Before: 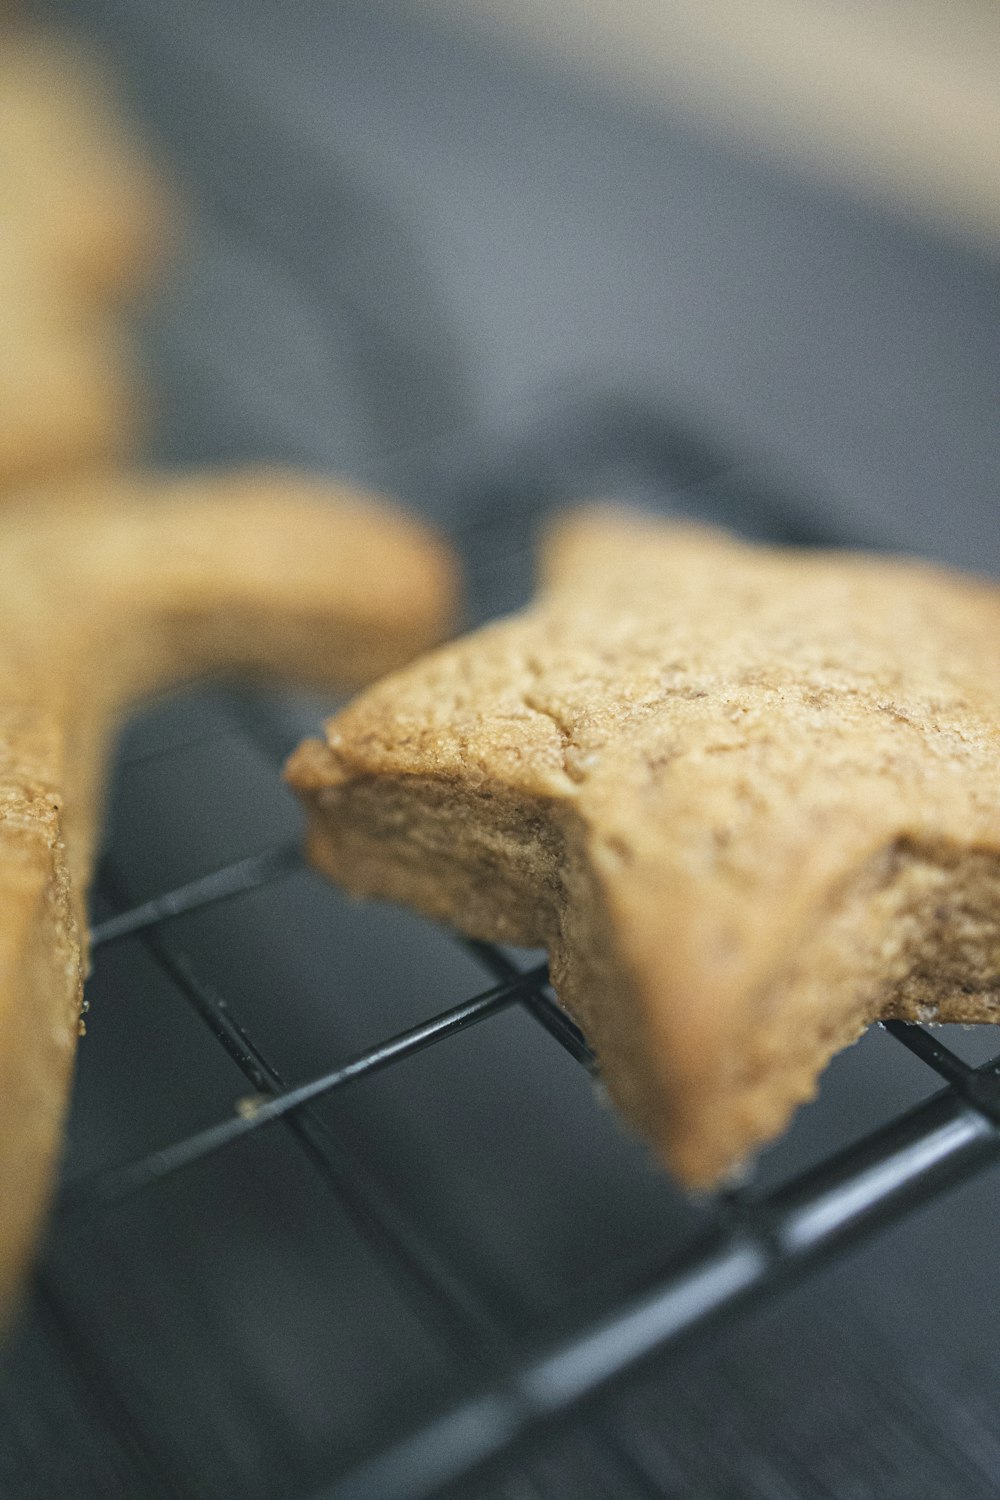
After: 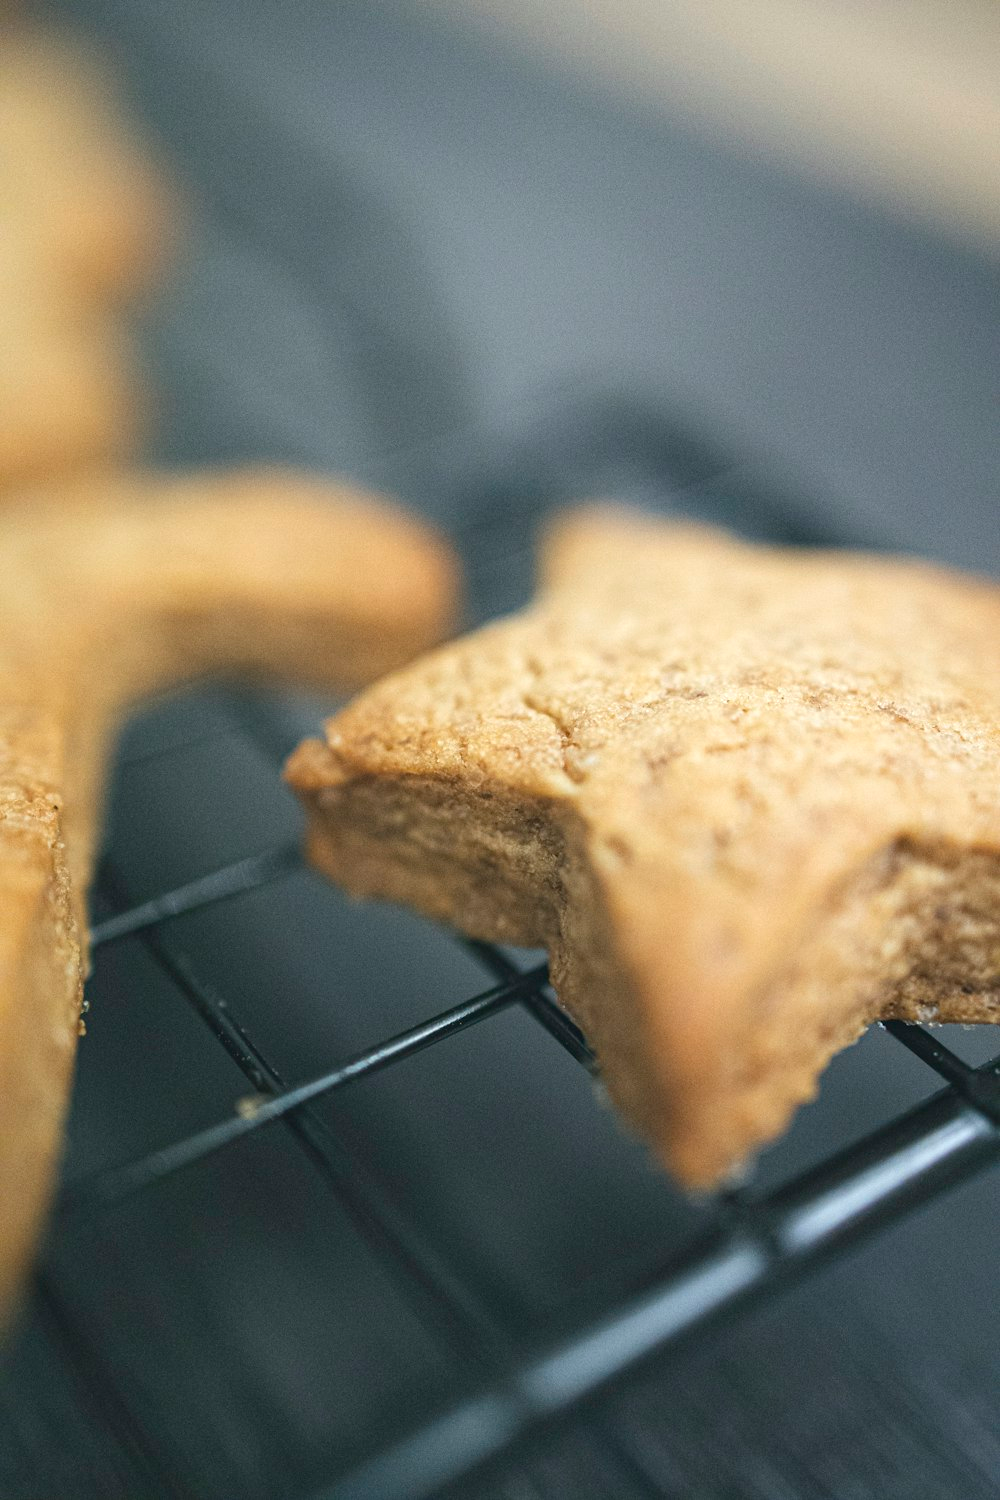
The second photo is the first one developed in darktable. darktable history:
exposure: exposure 0.194 EV, compensate highlight preservation false
